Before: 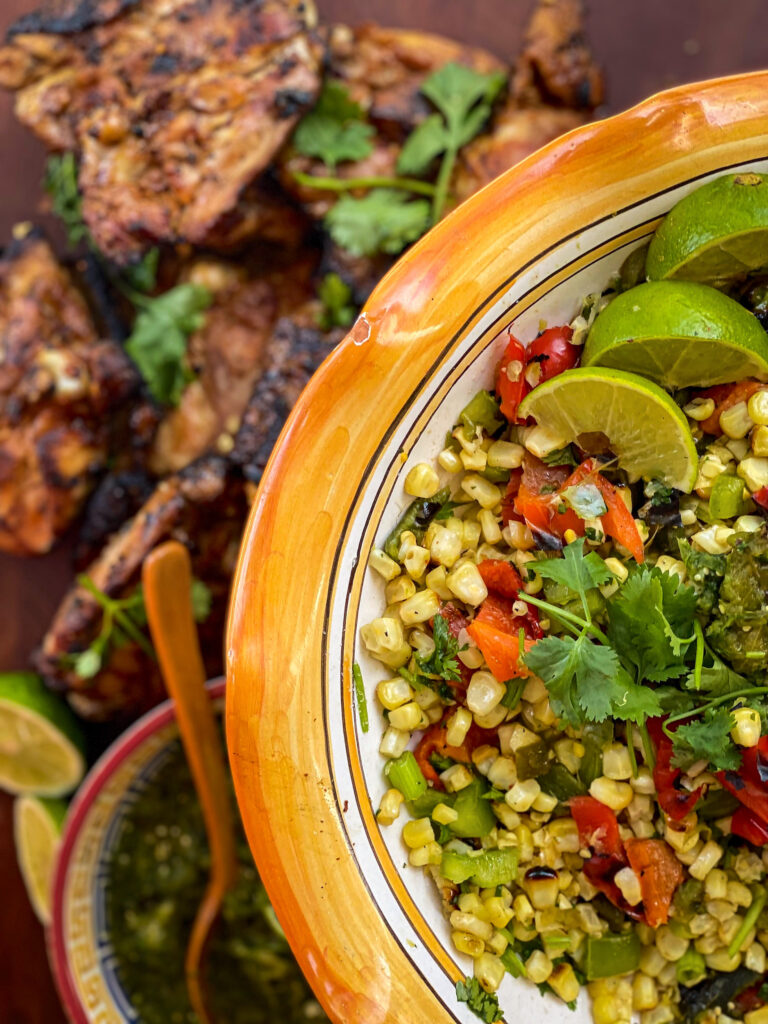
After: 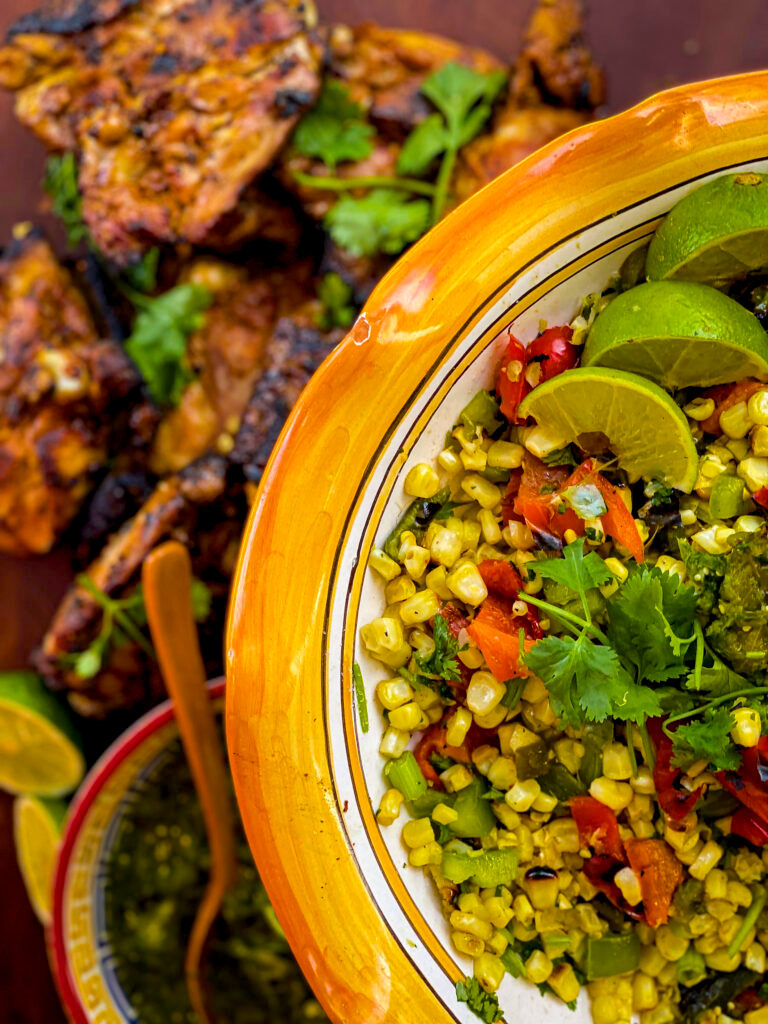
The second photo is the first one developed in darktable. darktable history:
color balance rgb: global offset › luminance -0.472%, perceptual saturation grading › global saturation 30.583%, global vibrance 20%
